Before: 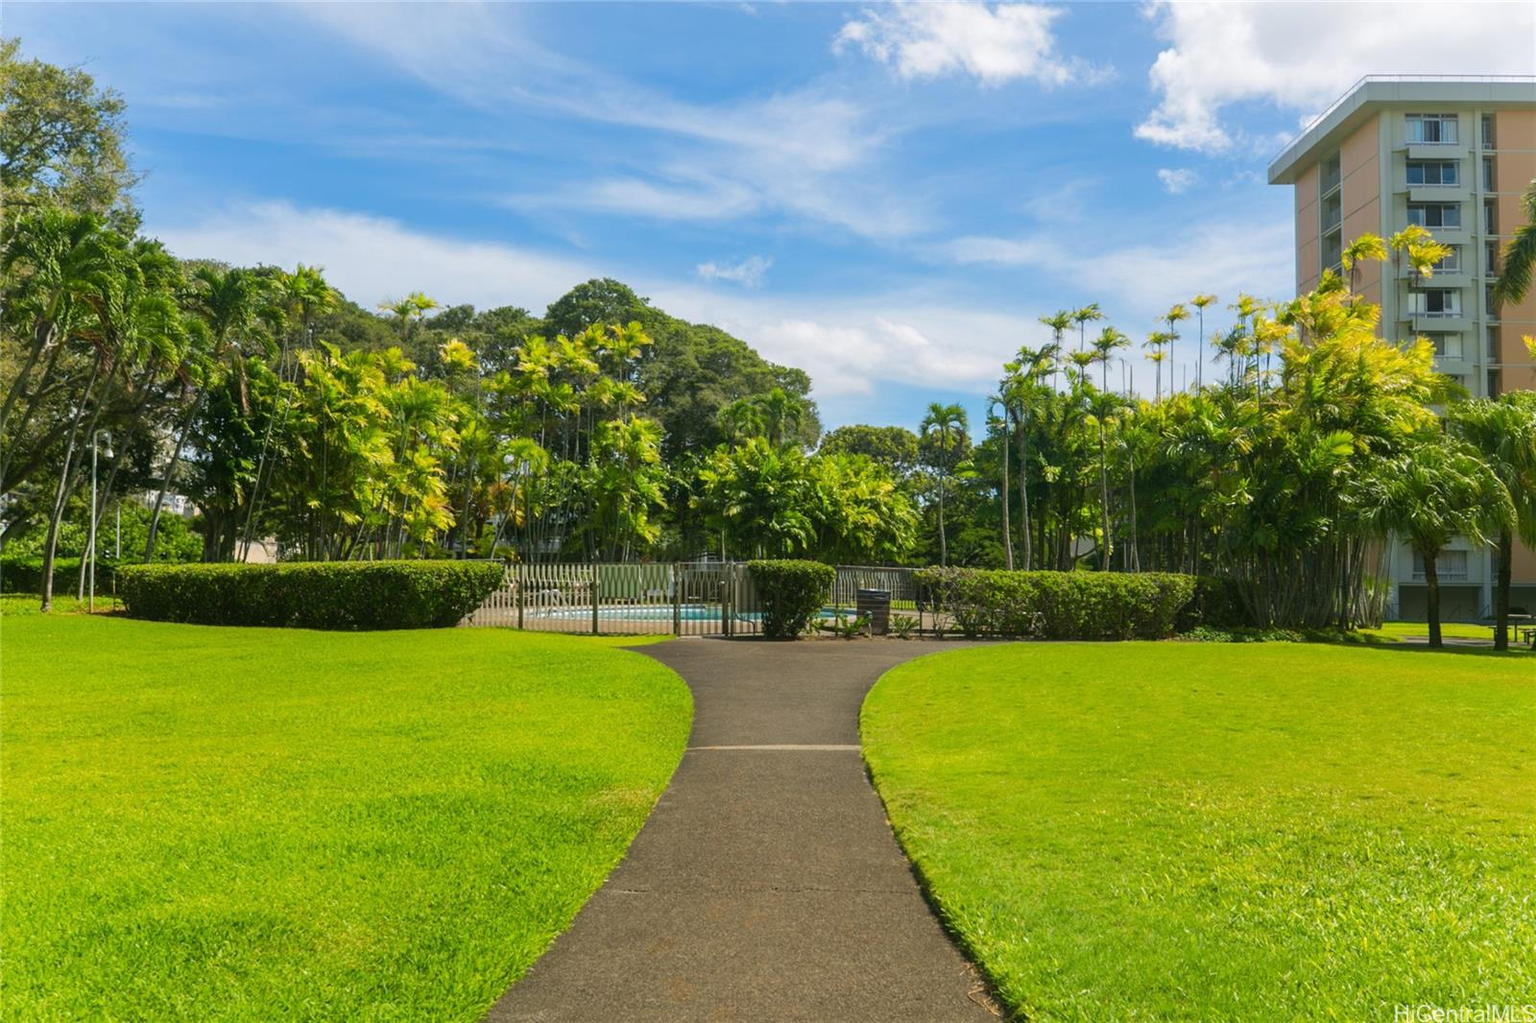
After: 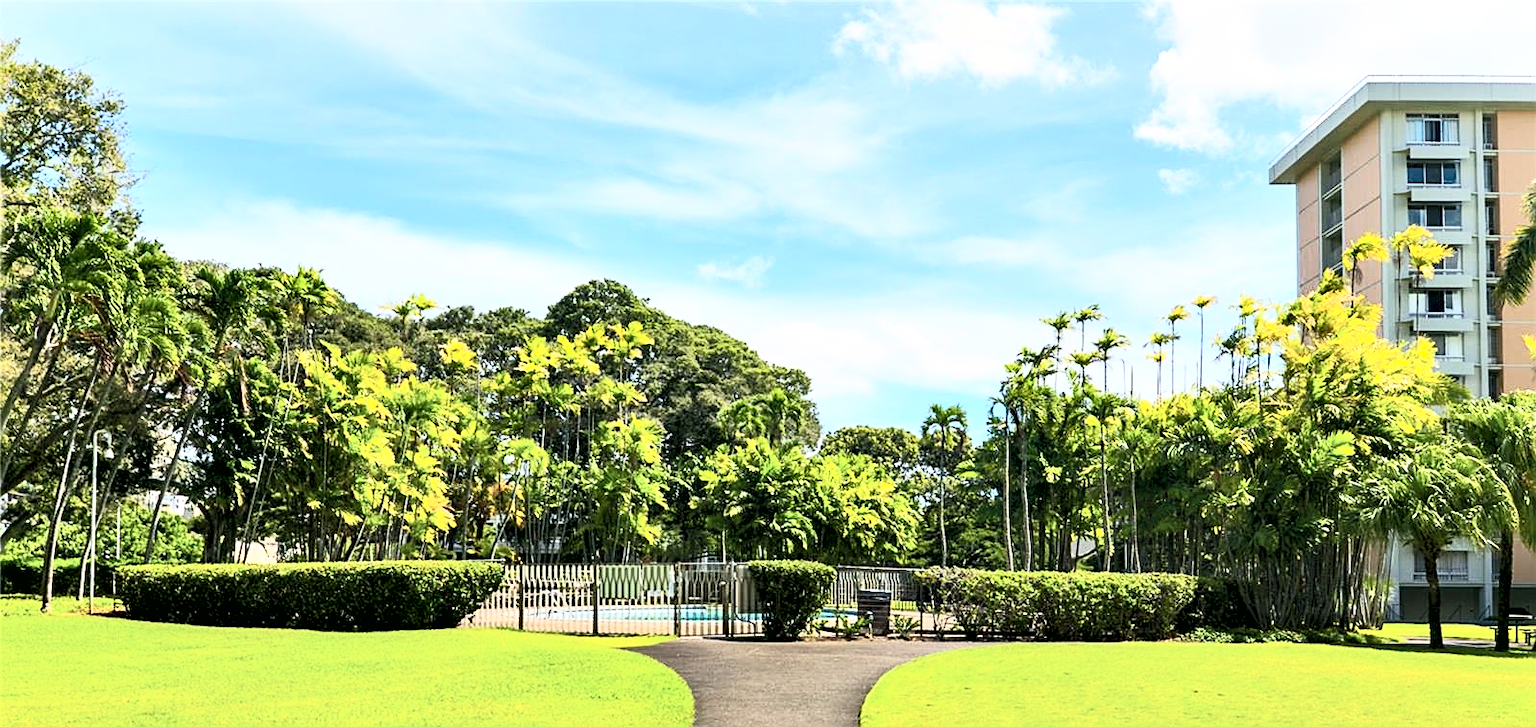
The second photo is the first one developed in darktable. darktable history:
sharpen: on, module defaults
crop: right 0%, bottom 28.953%
contrast equalizer: octaves 7, y [[0.6 ×6], [0.55 ×6], [0 ×6], [0 ×6], [0 ×6]]
shadows and highlights: shadows -29.66, highlights 30.49
contrast brightness saturation: contrast 0.371, brightness 0.538
